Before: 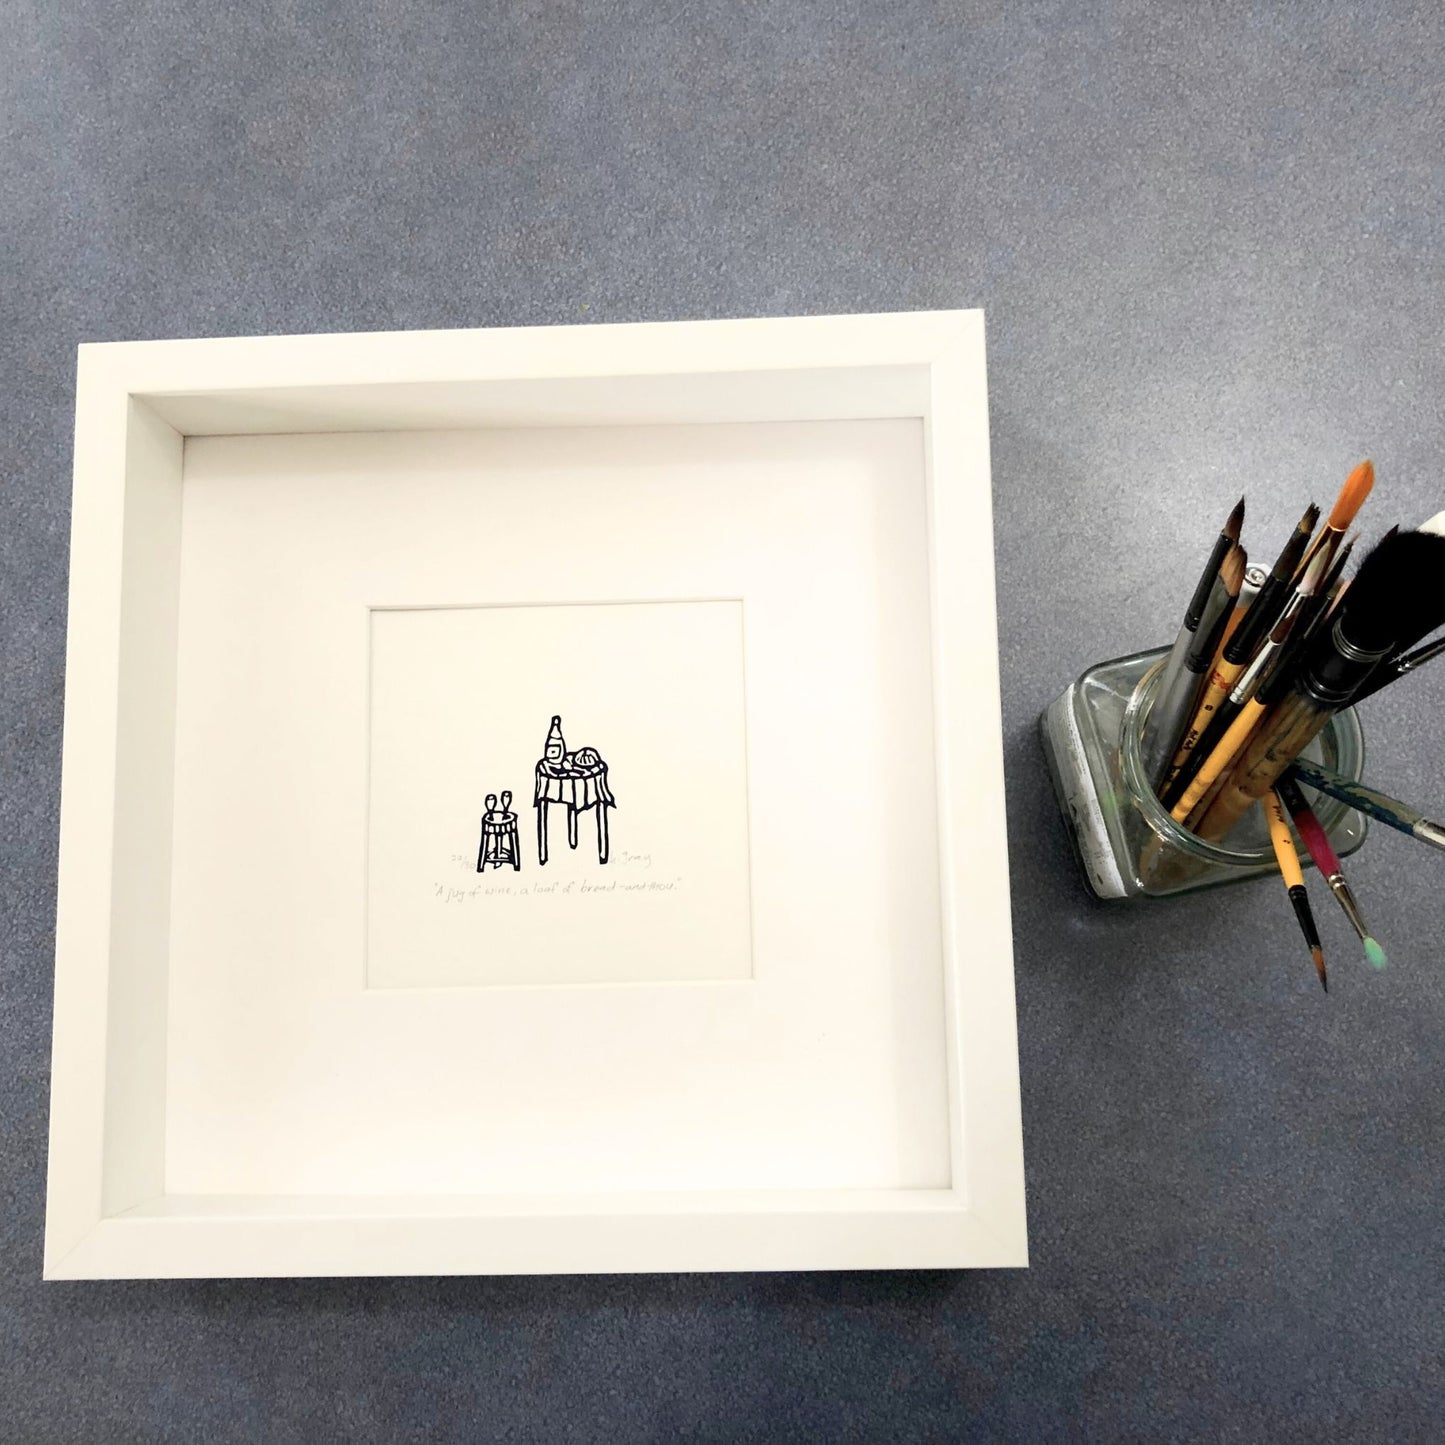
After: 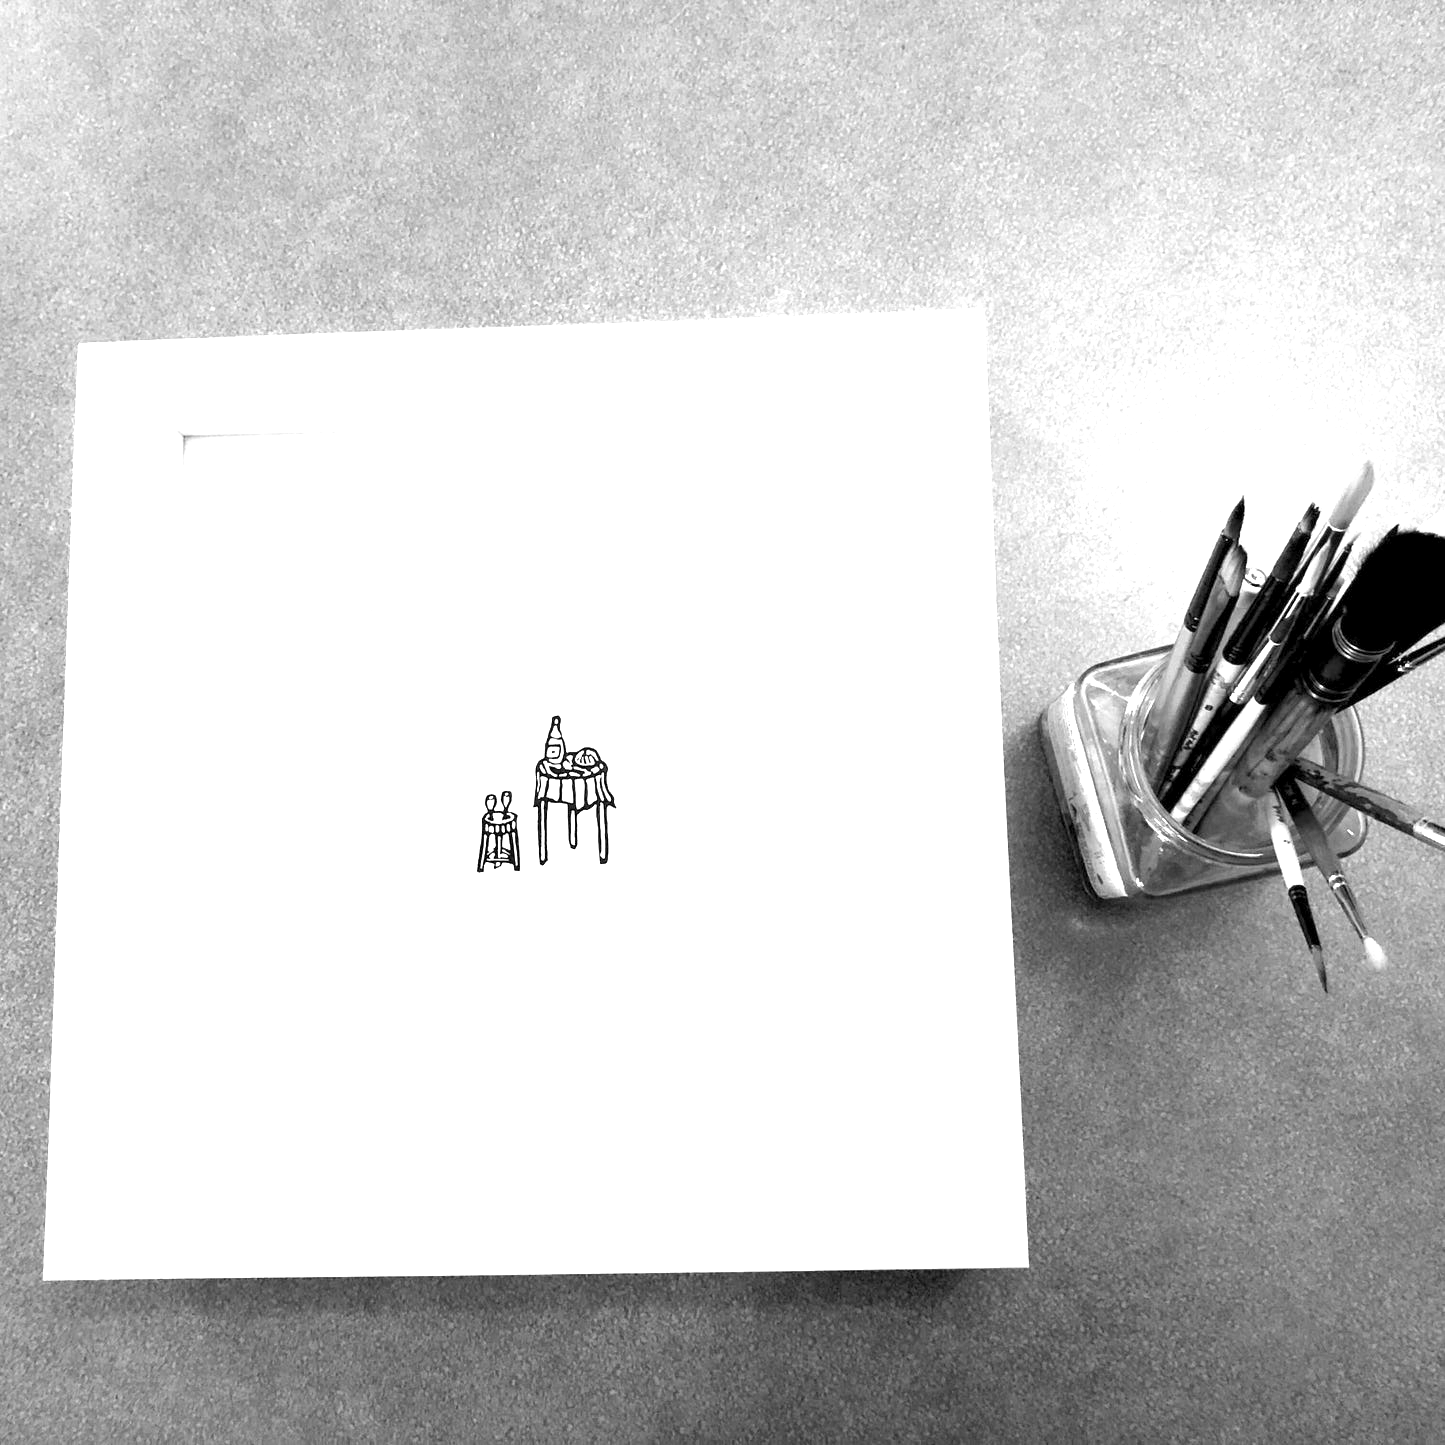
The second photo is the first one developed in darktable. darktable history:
exposure: black level correction 0.001, exposure 1.646 EV, compensate exposure bias true, compensate highlight preservation false
monochrome: a 30.25, b 92.03
tone equalizer: on, module defaults
